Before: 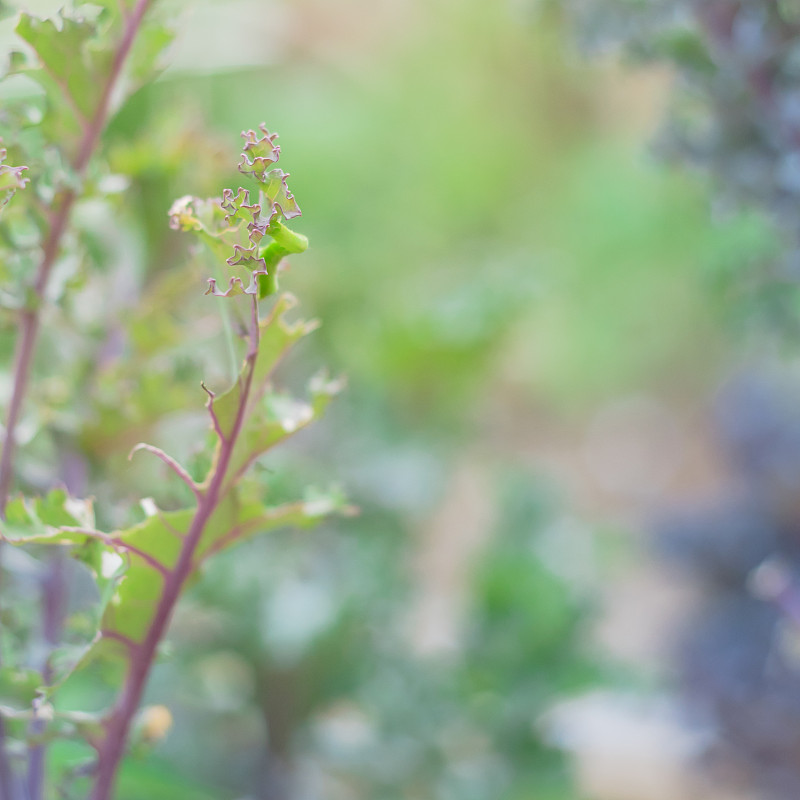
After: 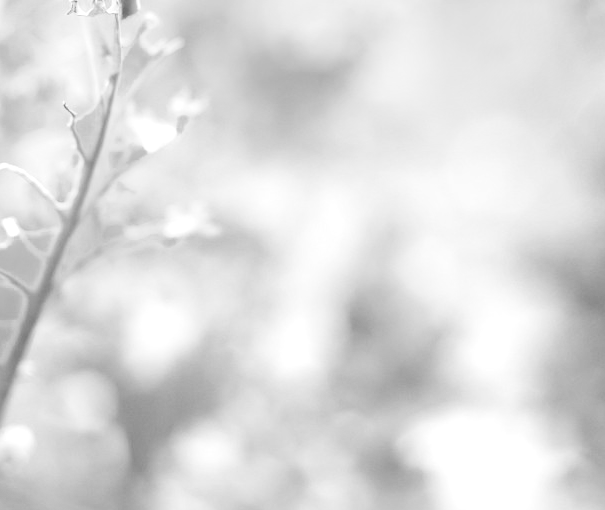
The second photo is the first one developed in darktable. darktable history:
exposure: black level correction 0.01, exposure 1 EV, compensate highlight preservation false
monochrome: a 0, b 0, size 0.5, highlights 0.57
crop and rotate: left 17.299%, top 35.115%, right 7.015%, bottom 1.024%
contrast brightness saturation: contrast 0.2, brightness 0.16, saturation 0.22
